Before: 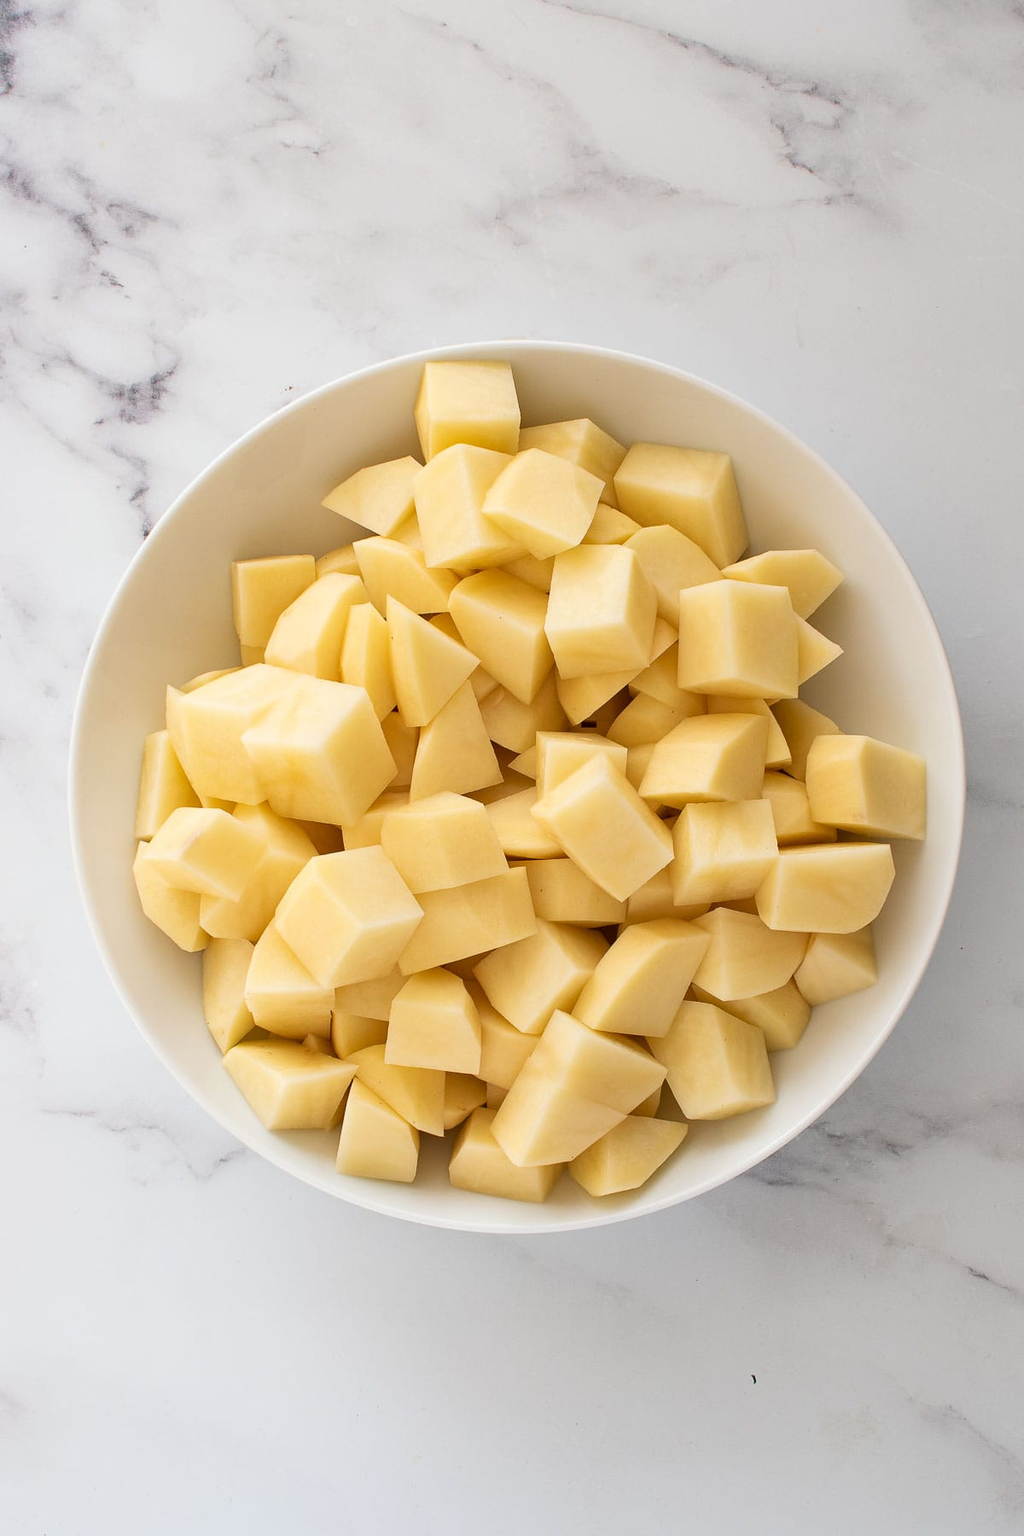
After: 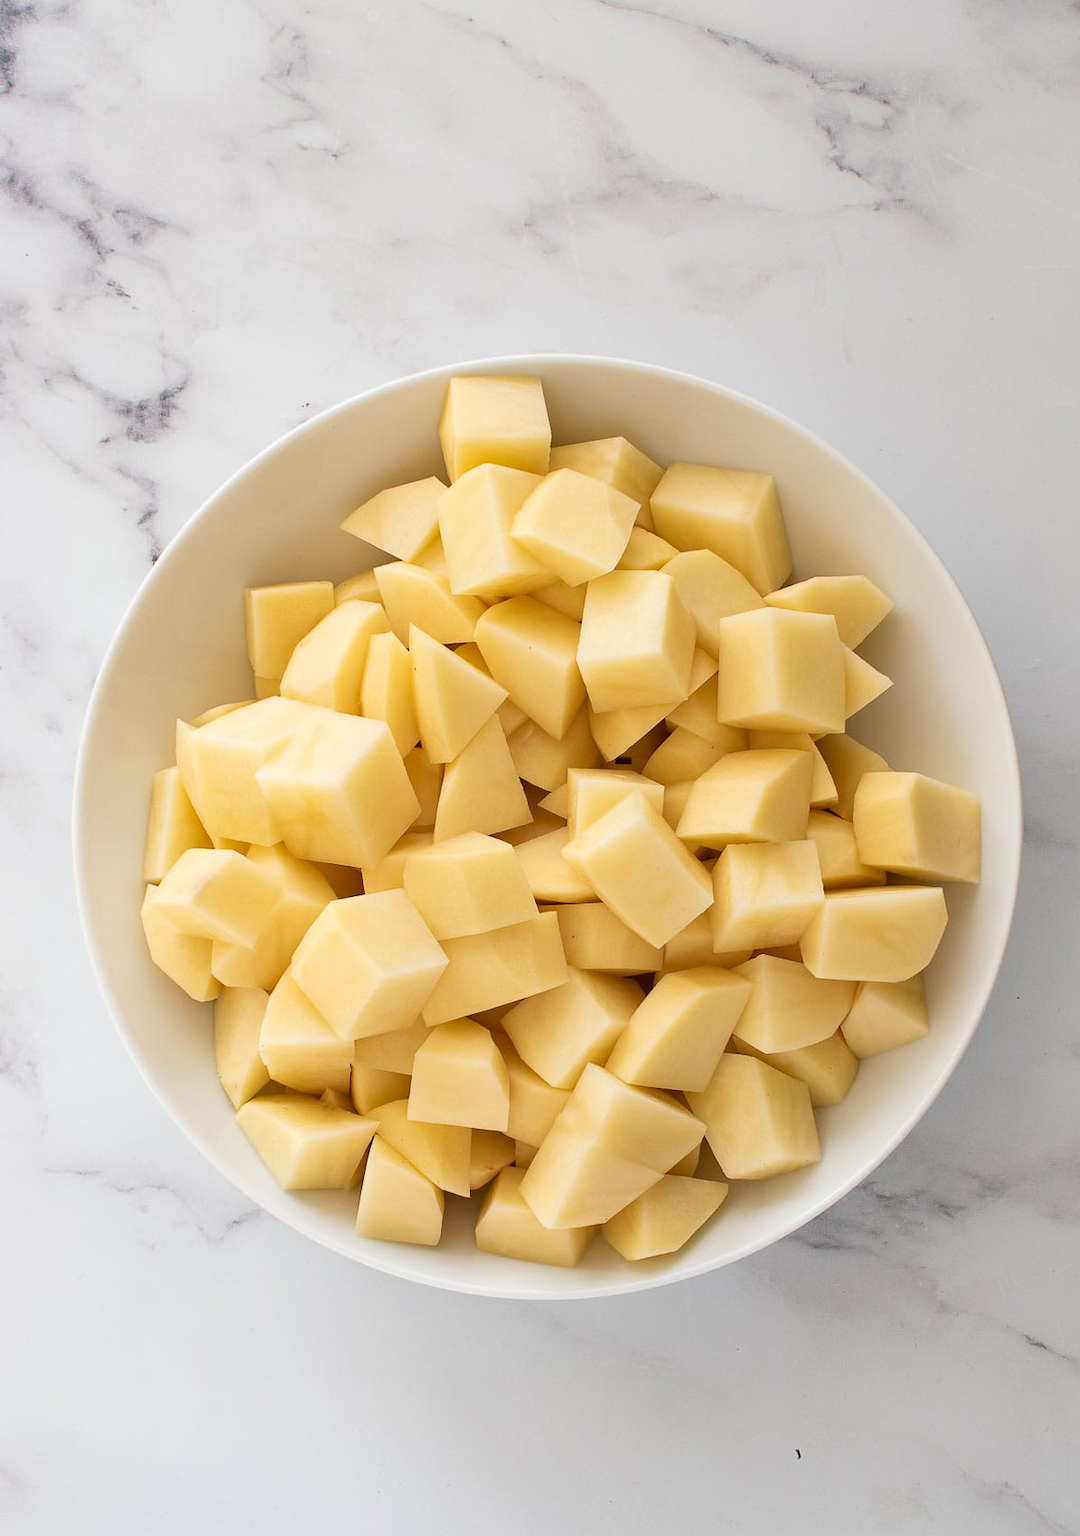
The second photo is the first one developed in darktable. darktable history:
crop: top 0.427%, right 0.26%, bottom 5.088%
